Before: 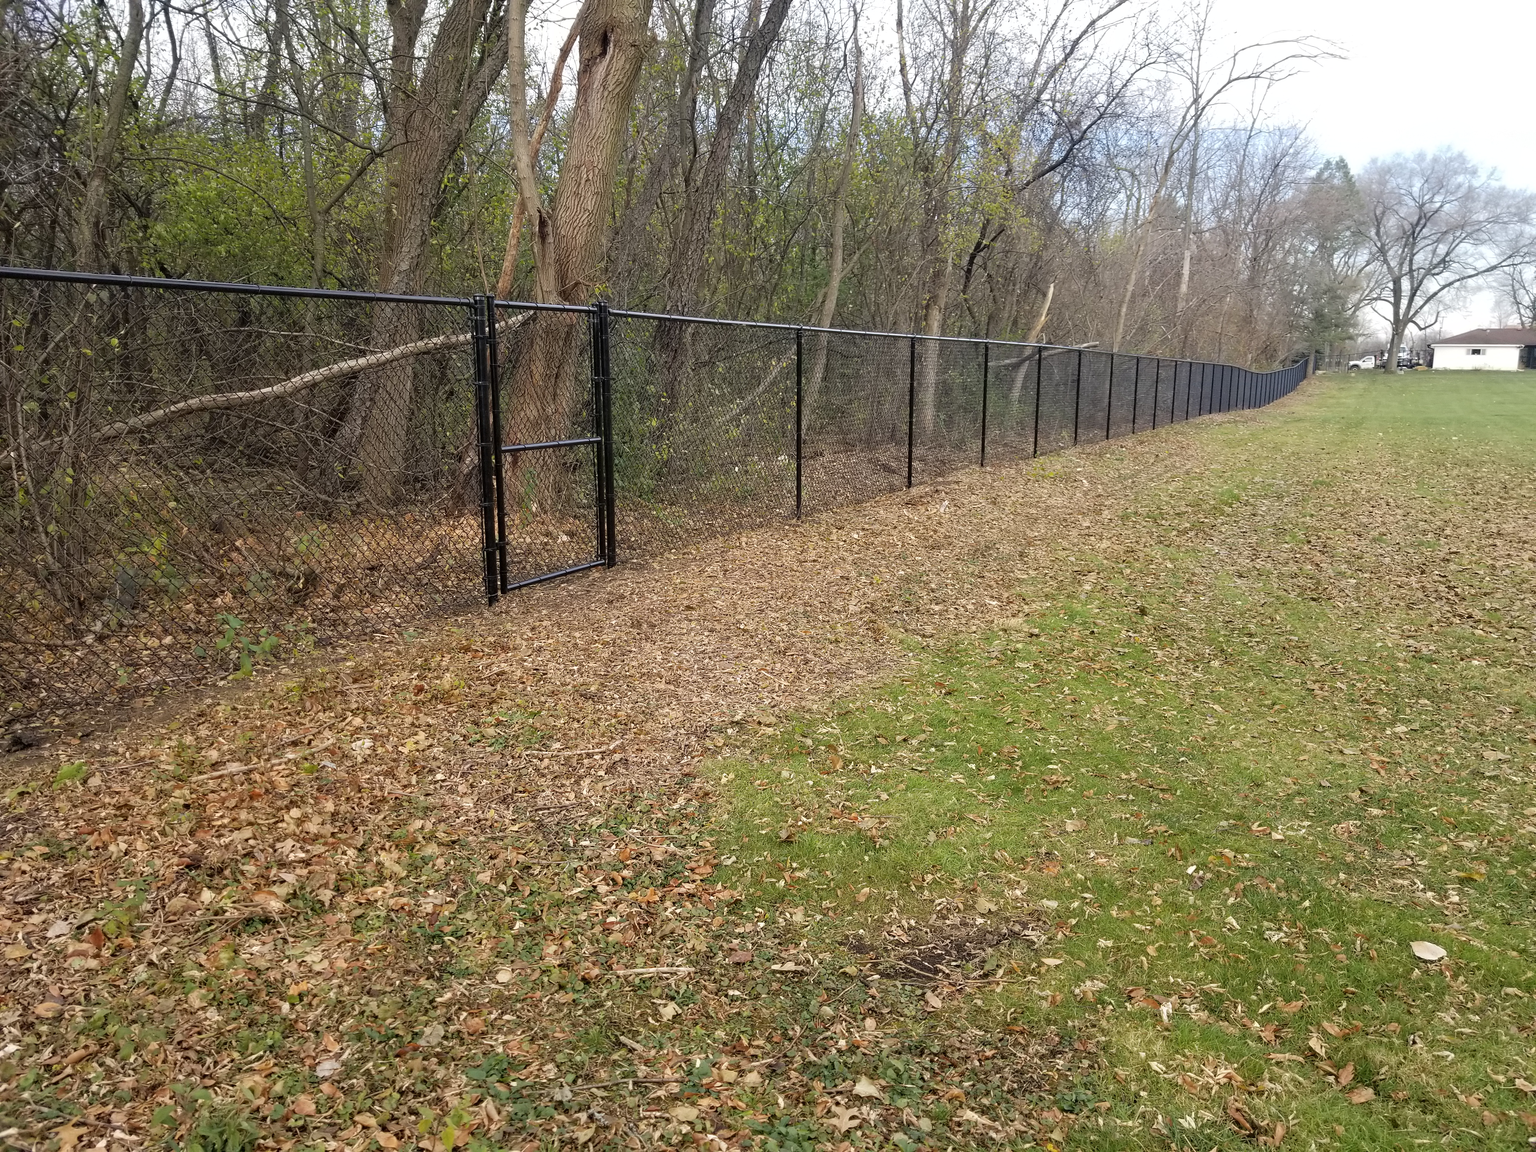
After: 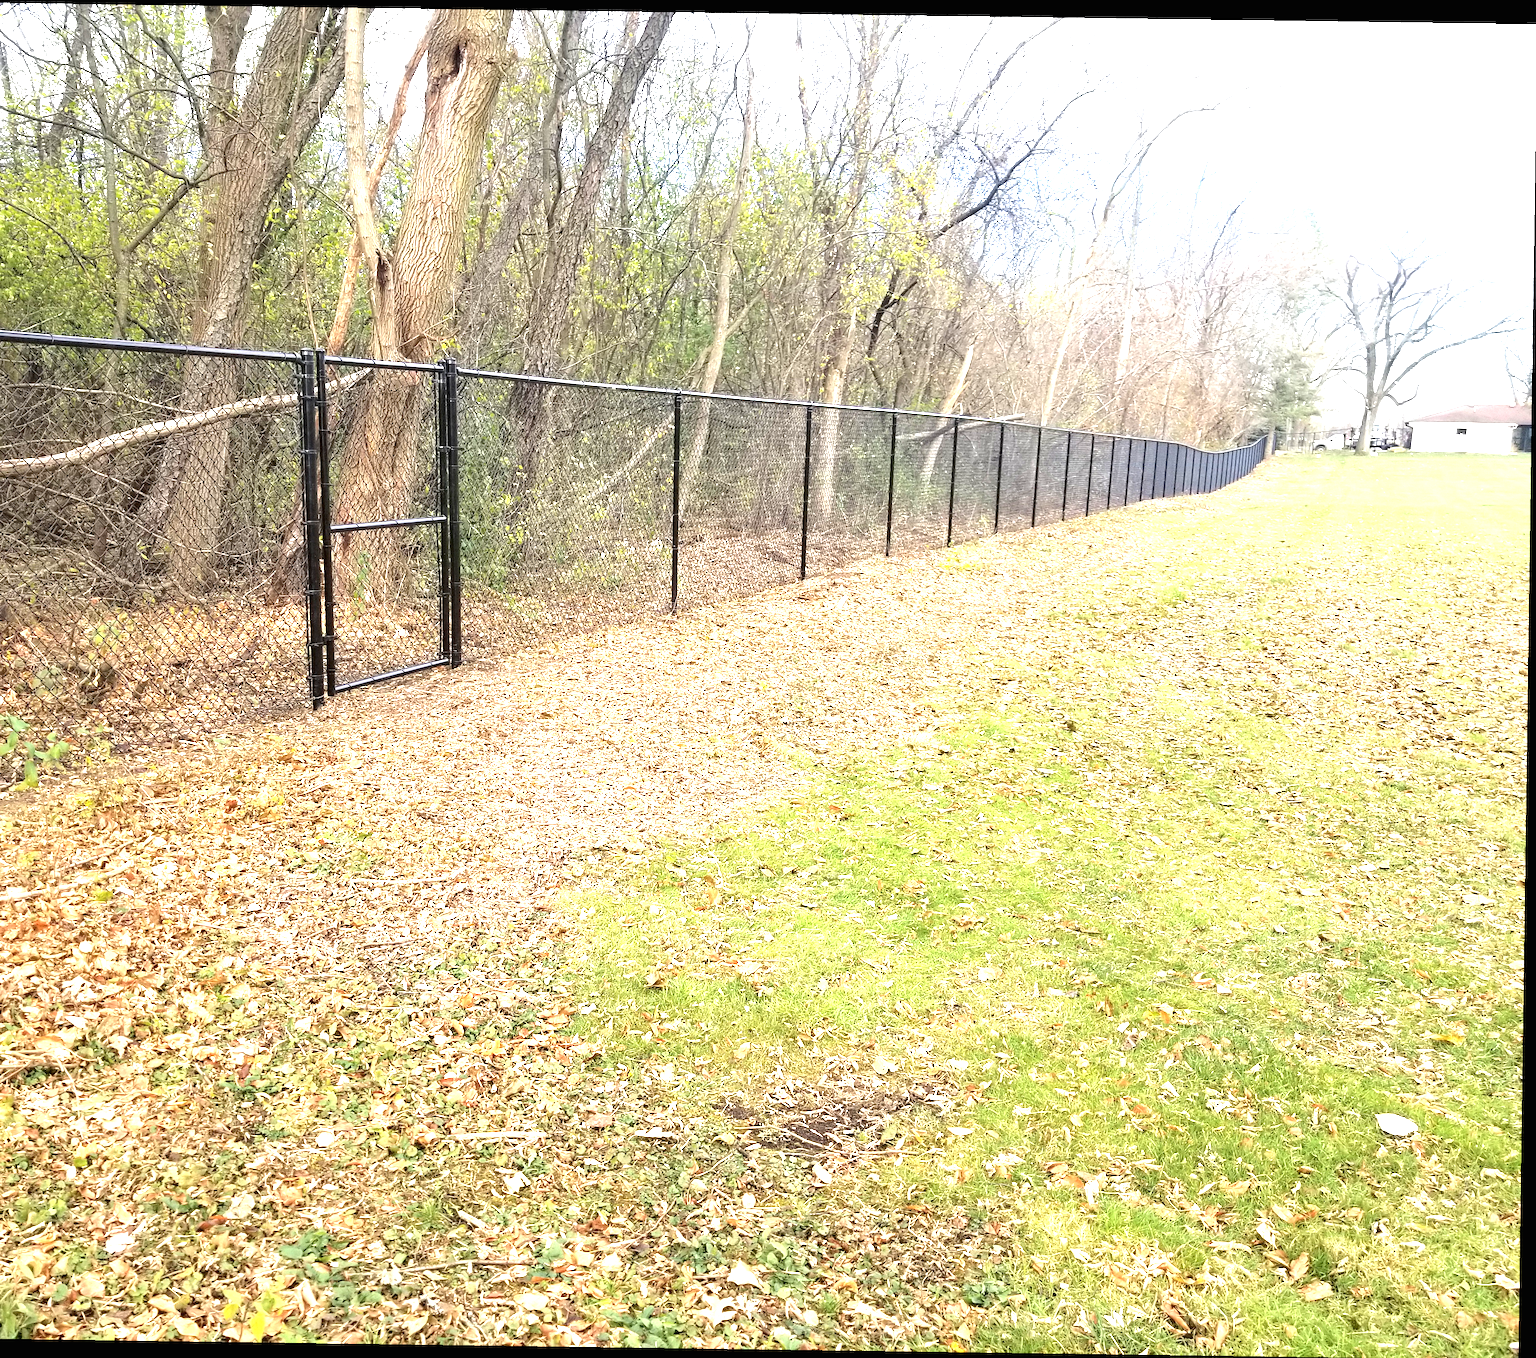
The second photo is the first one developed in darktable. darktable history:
crop and rotate: left 14.584%
rotate and perspective: rotation 0.8°, automatic cropping off
exposure: black level correction 0, exposure 1.9 EV, compensate highlight preservation false
color correction: highlights a* -0.182, highlights b* -0.124
